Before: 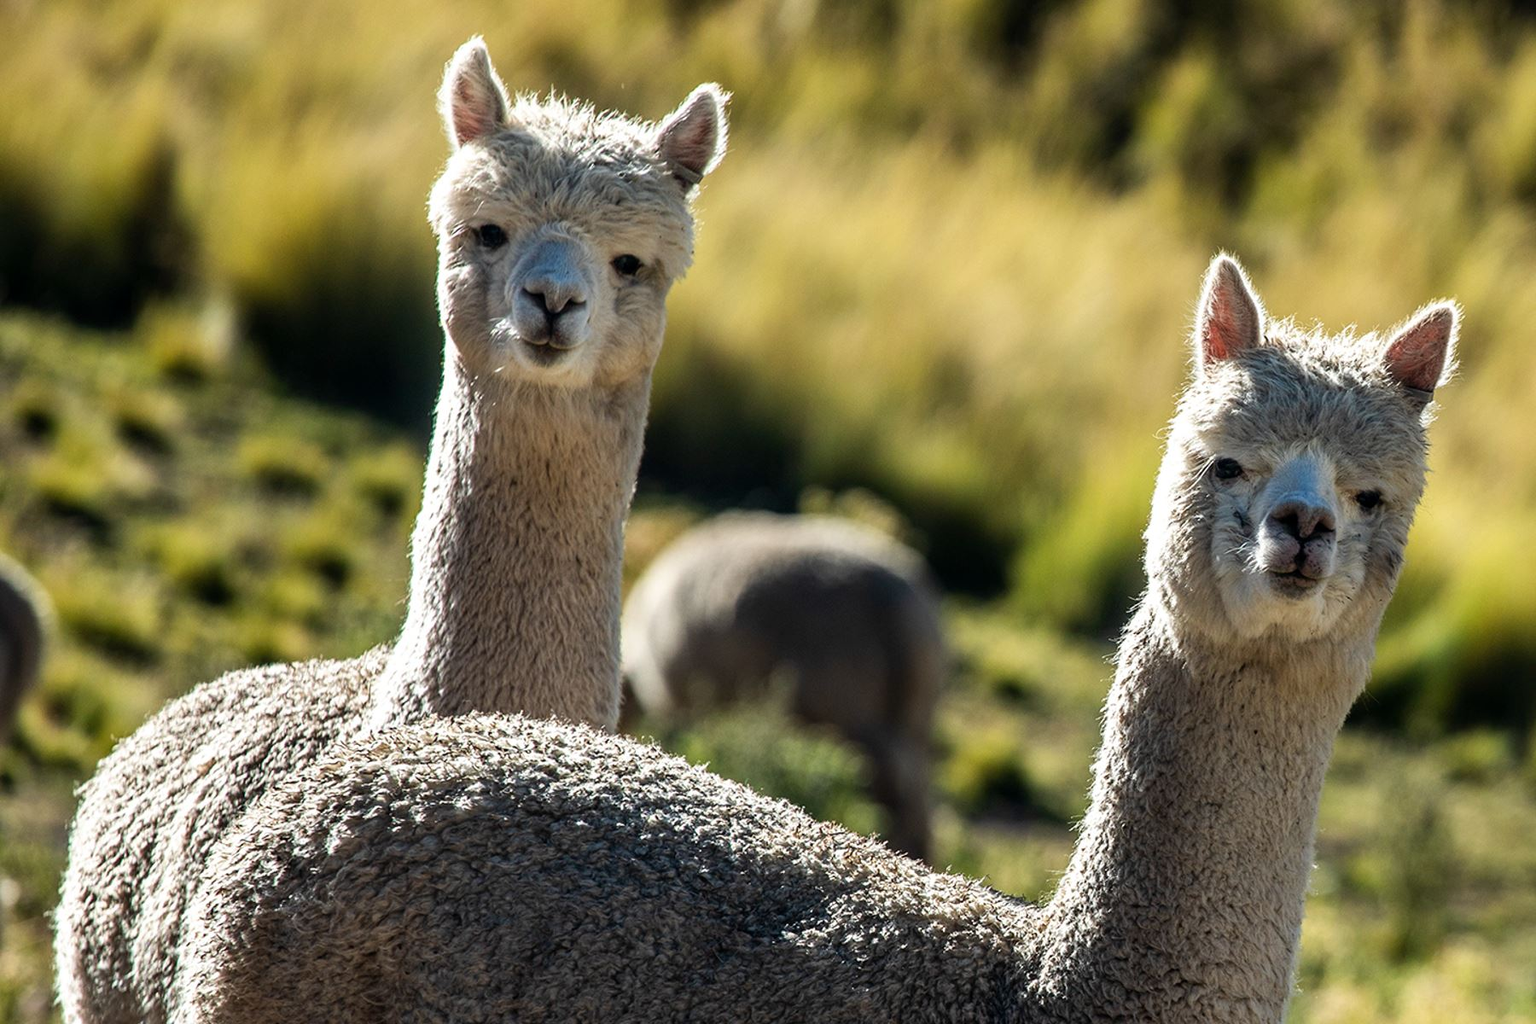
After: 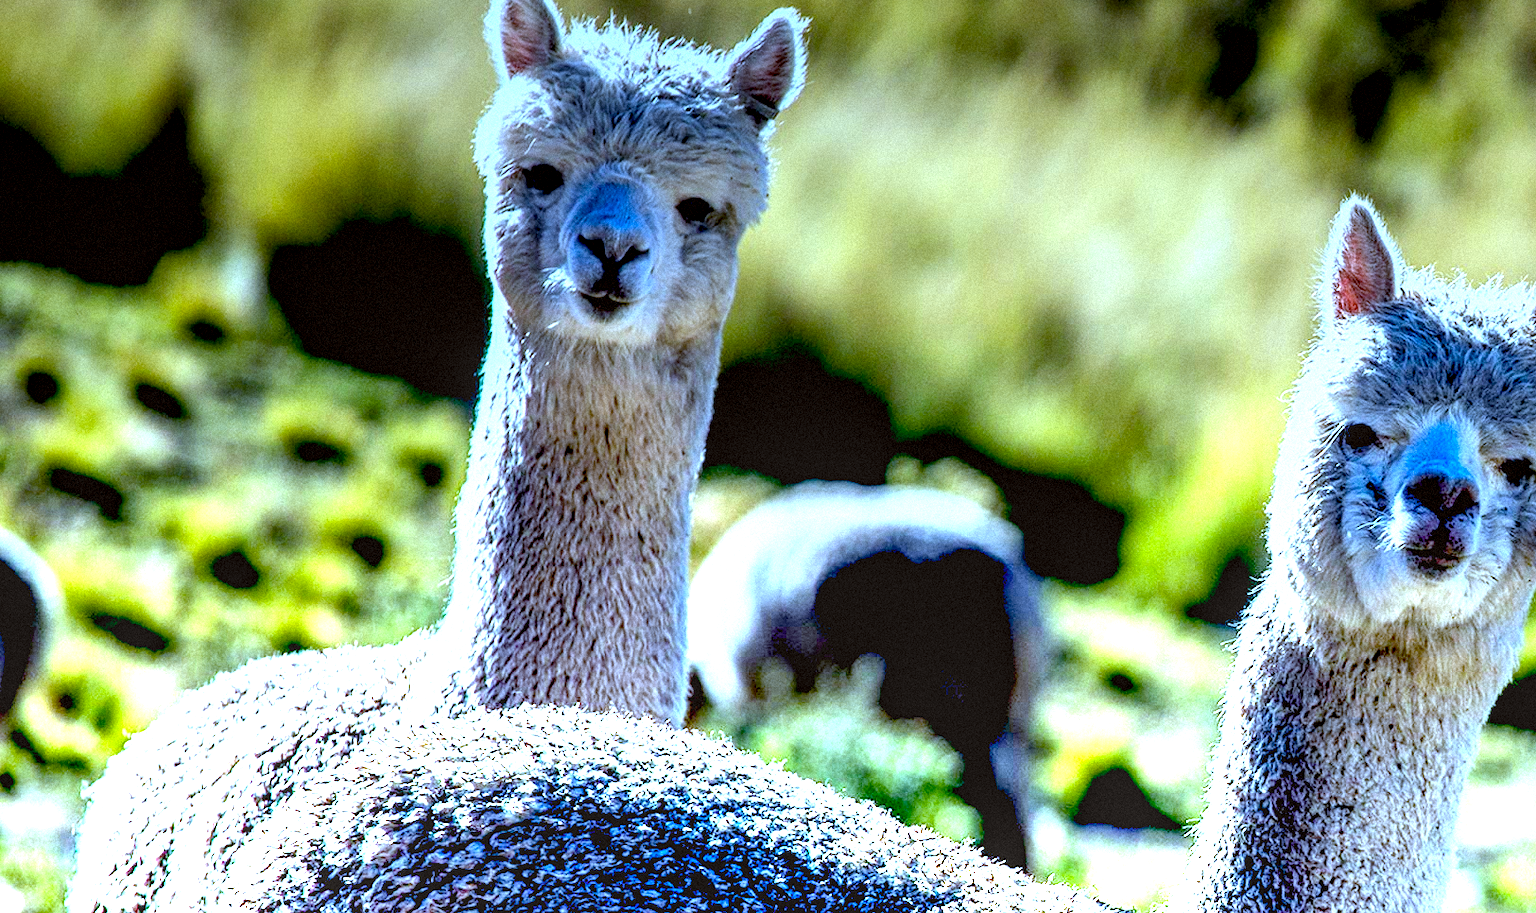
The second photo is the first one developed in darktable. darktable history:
graduated density: density -3.9 EV
grain: mid-tones bias 0%
exposure: black level correction 0.025, exposure 0.182 EV, compensate highlight preservation false
color calibration: output R [0.994, 0.059, -0.119, 0], output G [-0.036, 1.09, -0.119, 0], output B [0.078, -0.108, 0.961, 0], illuminant custom, x 0.371, y 0.382, temperature 4281.14 K
white balance: red 0.871, blue 1.249
crop: top 7.49%, right 9.717%, bottom 11.943%
color correction: highlights a* -2.73, highlights b* -2.09, shadows a* 2.41, shadows b* 2.73
local contrast: detail 130%
